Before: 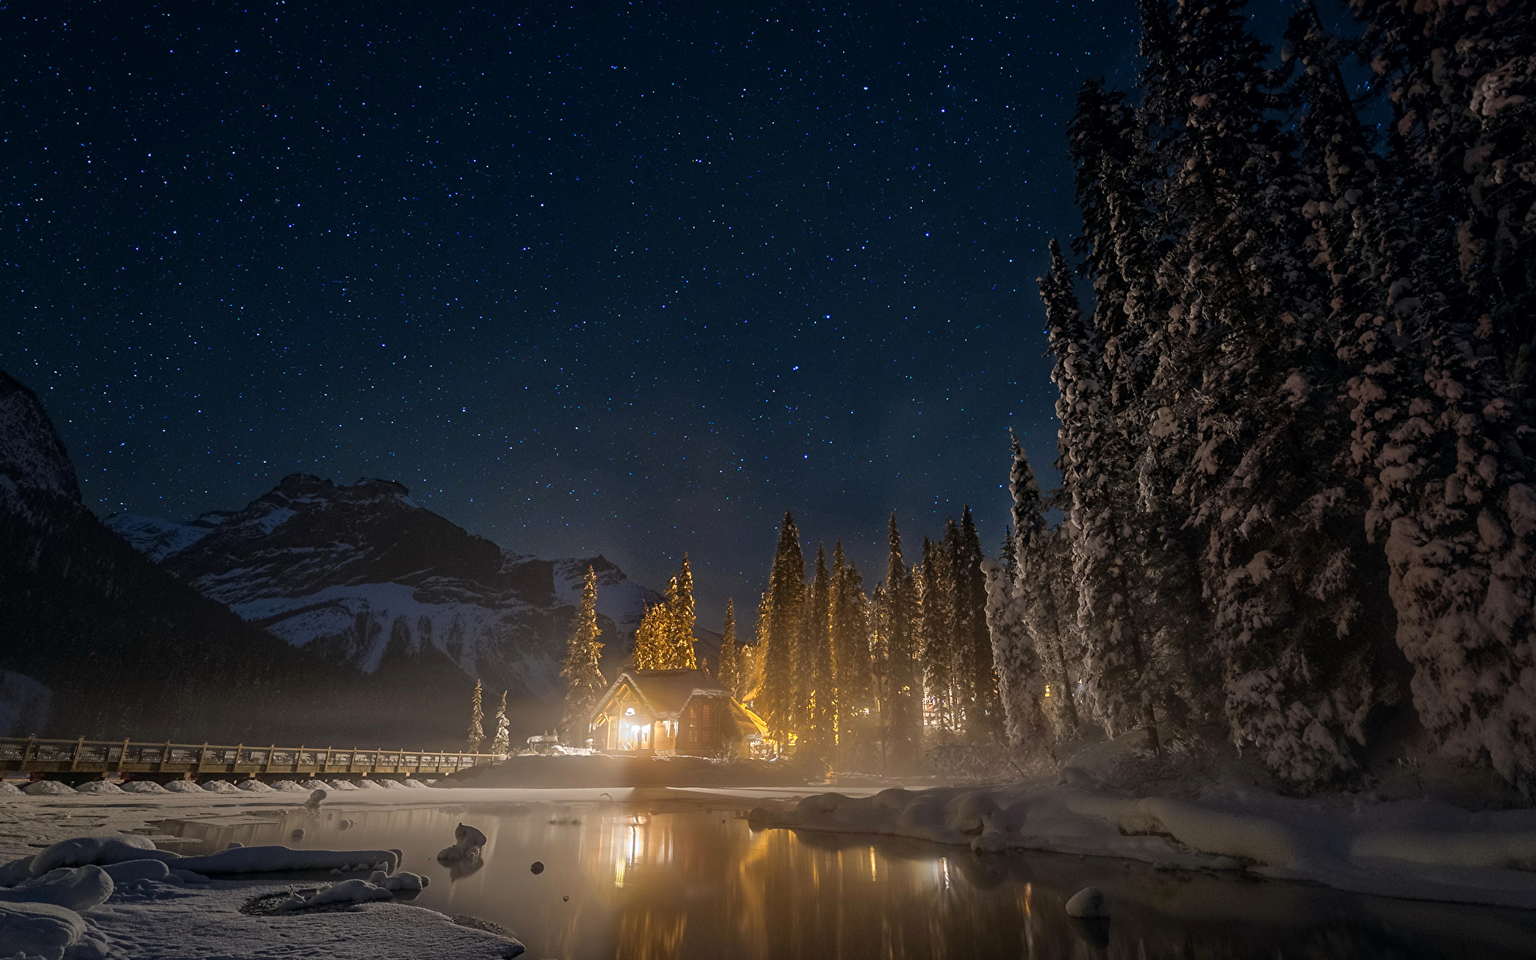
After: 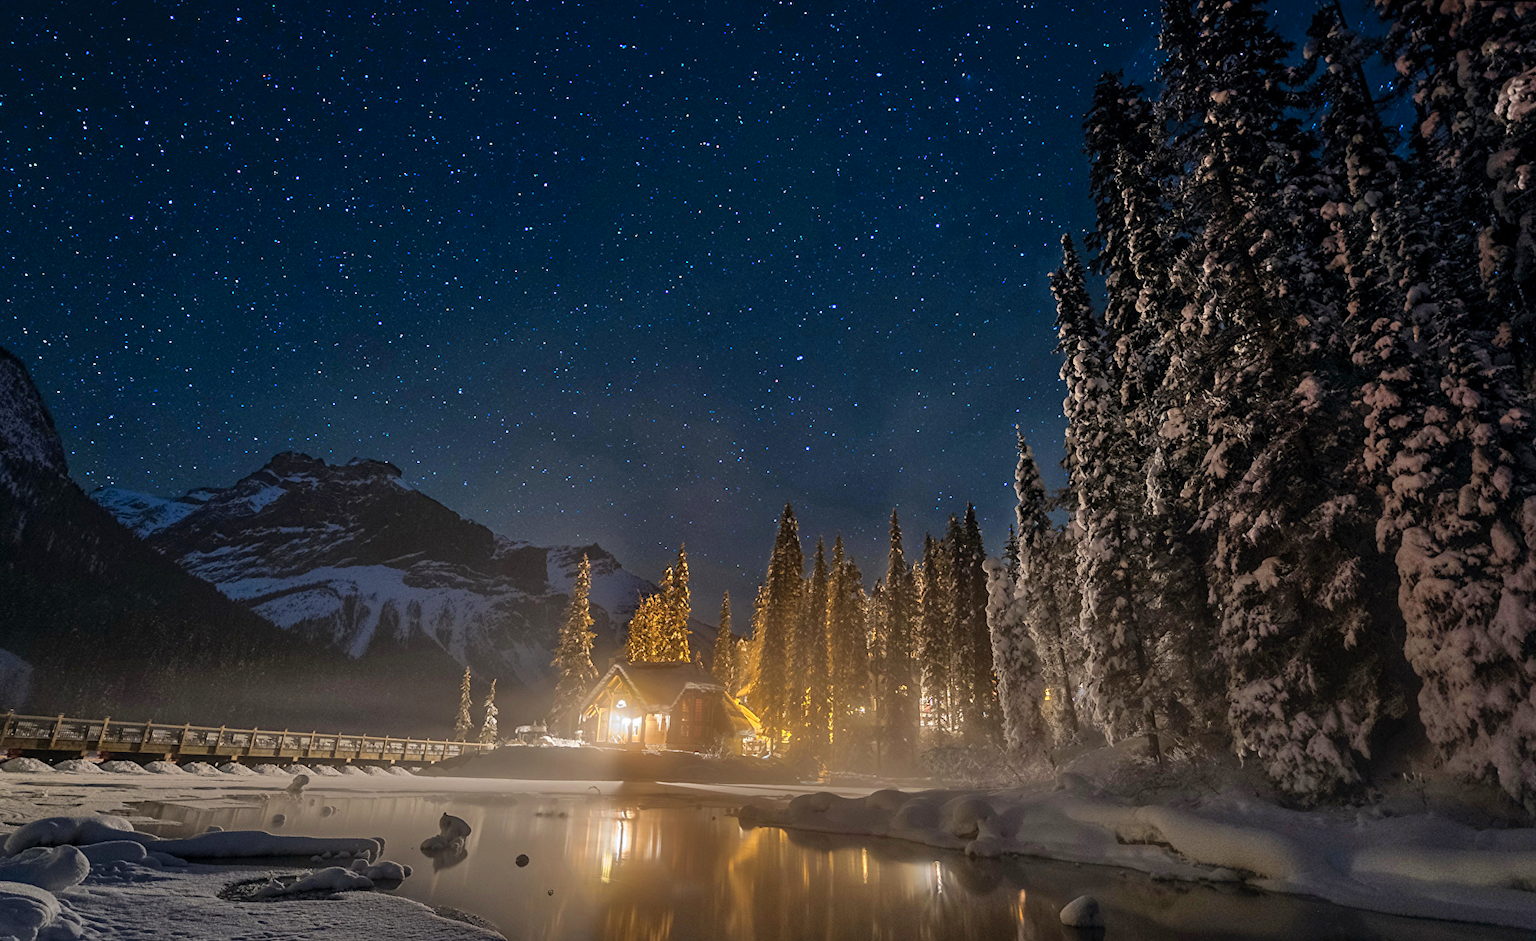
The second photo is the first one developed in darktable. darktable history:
shadows and highlights: low approximation 0.01, soften with gaussian
rotate and perspective: rotation 1.57°, crop left 0.018, crop right 0.982, crop top 0.039, crop bottom 0.961
